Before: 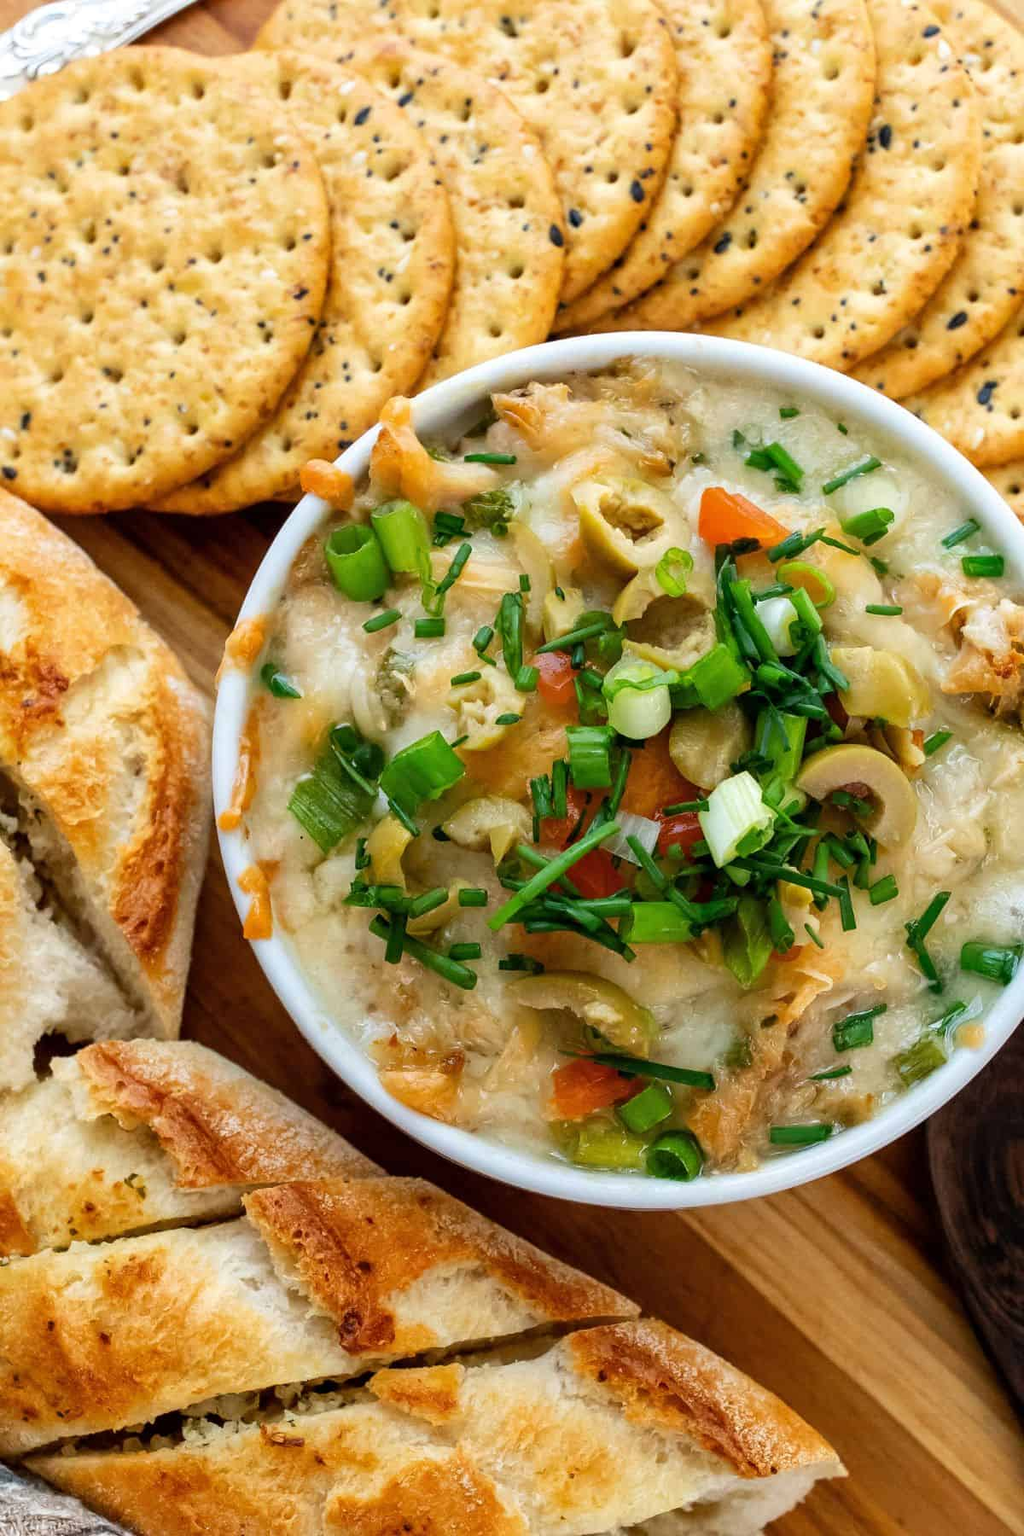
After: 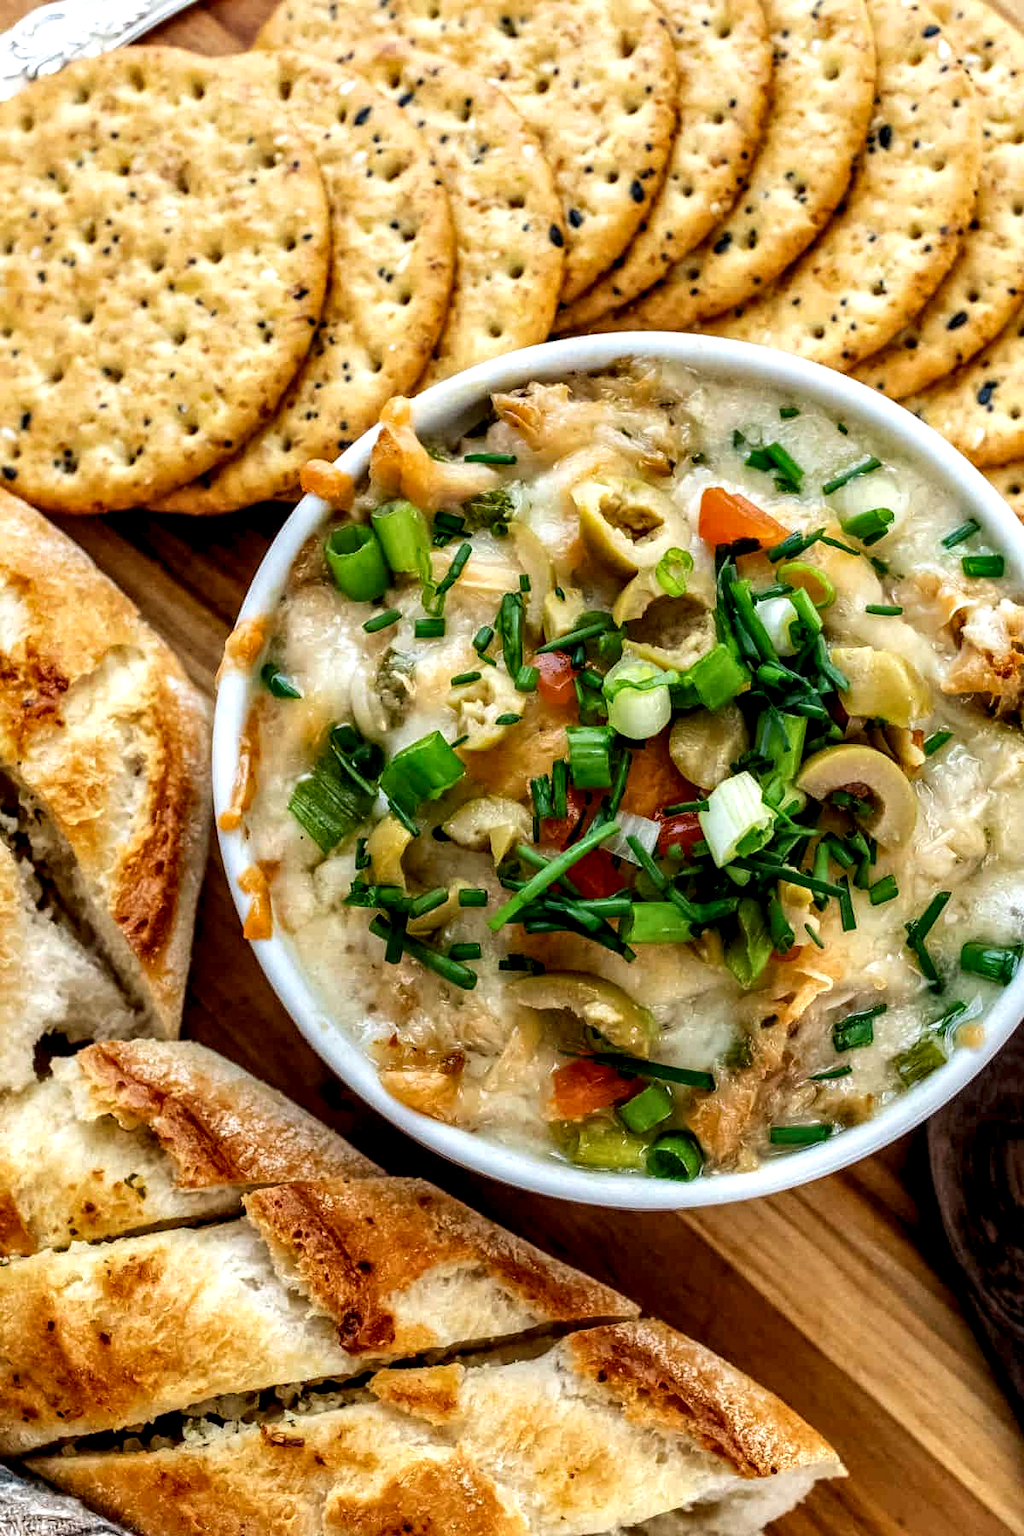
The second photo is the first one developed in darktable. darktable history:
contrast equalizer: octaves 7, y [[0.6 ×6], [0.55 ×6], [0 ×6], [0 ×6], [0 ×6]], mix 0.2
local contrast: highlights 60%, shadows 60%, detail 160%
